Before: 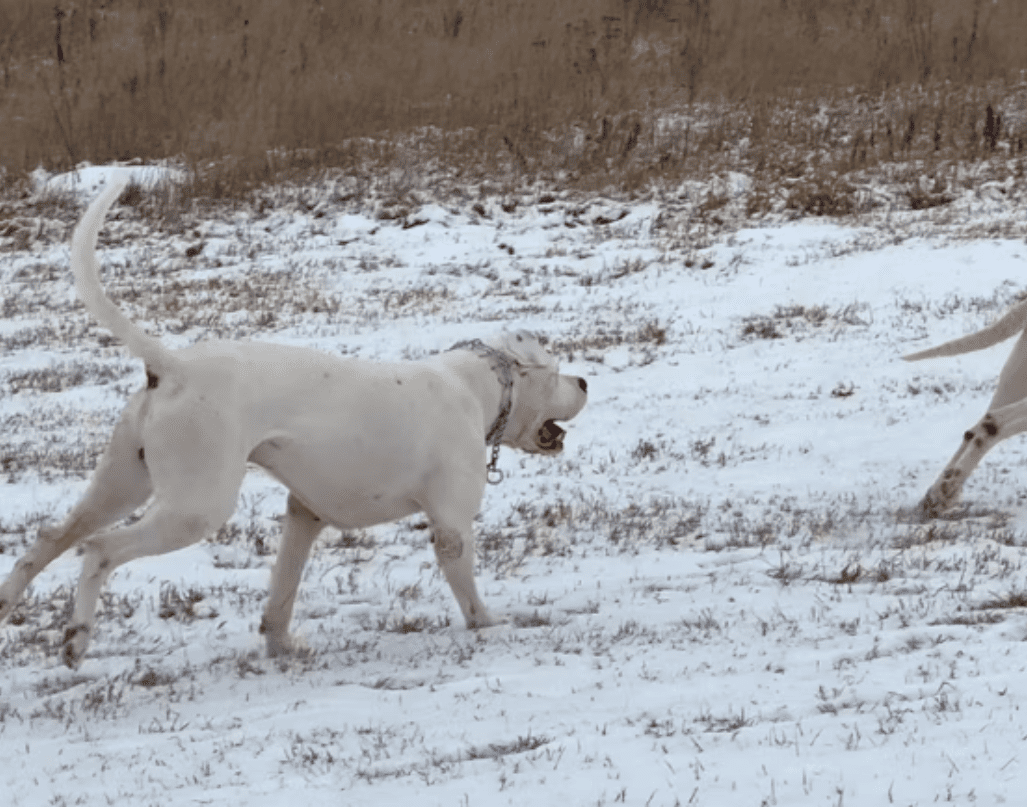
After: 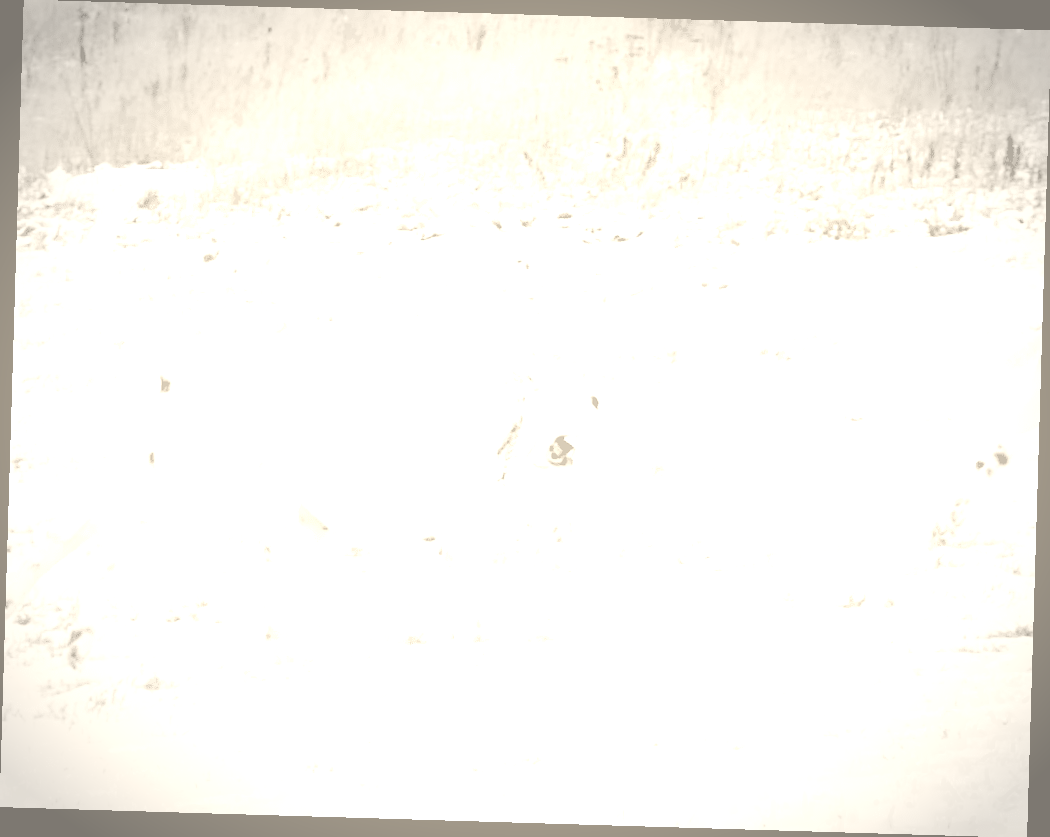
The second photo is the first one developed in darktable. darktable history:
filmic rgb: hardness 4.17, contrast 1.364, color science v6 (2022)
exposure: exposure 2 EV, compensate exposure bias true, compensate highlight preservation false
colorize: hue 36°, saturation 71%, lightness 80.79%
color calibration: x 0.37, y 0.382, temperature 4313.32 K
rotate and perspective: rotation 1.72°, automatic cropping off
vignetting: automatic ratio true
